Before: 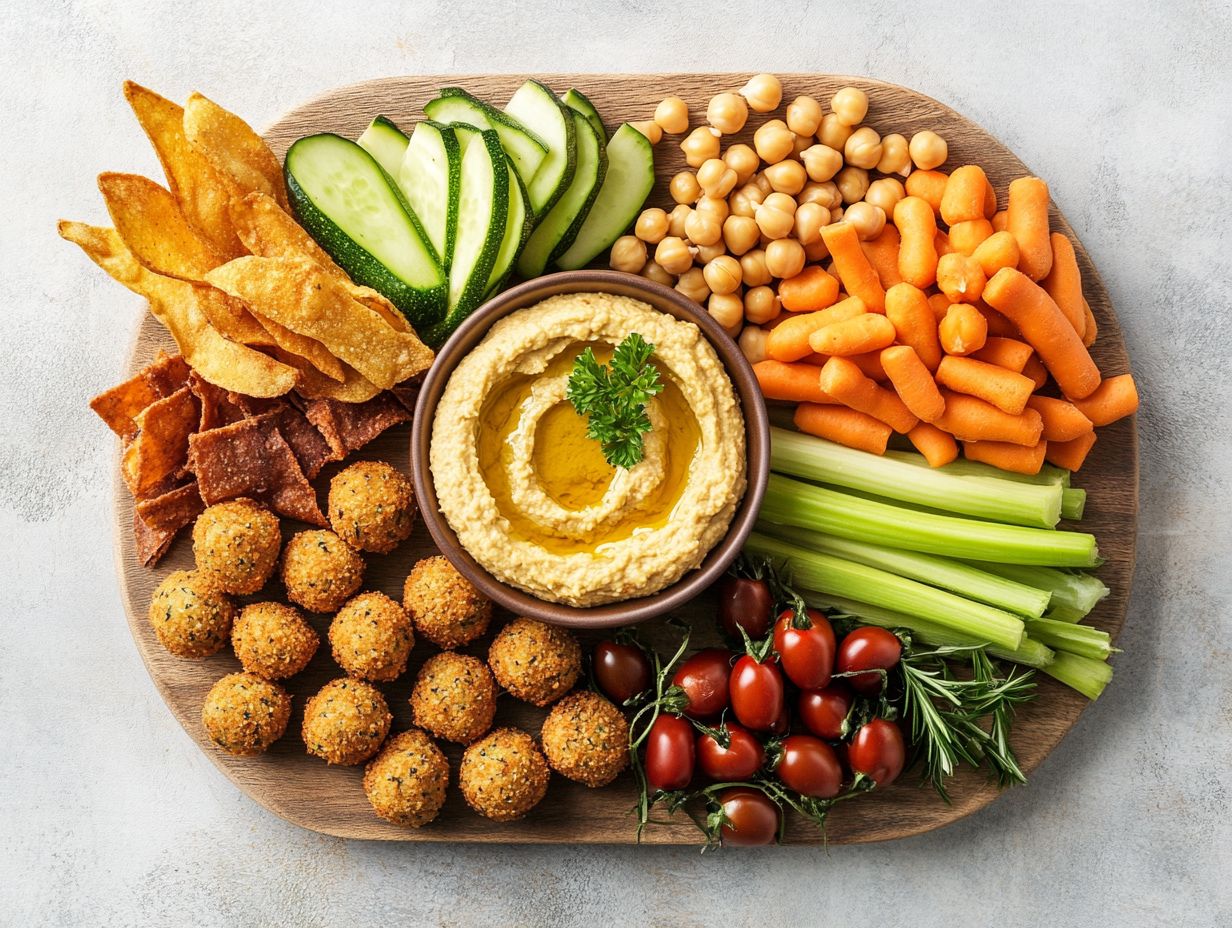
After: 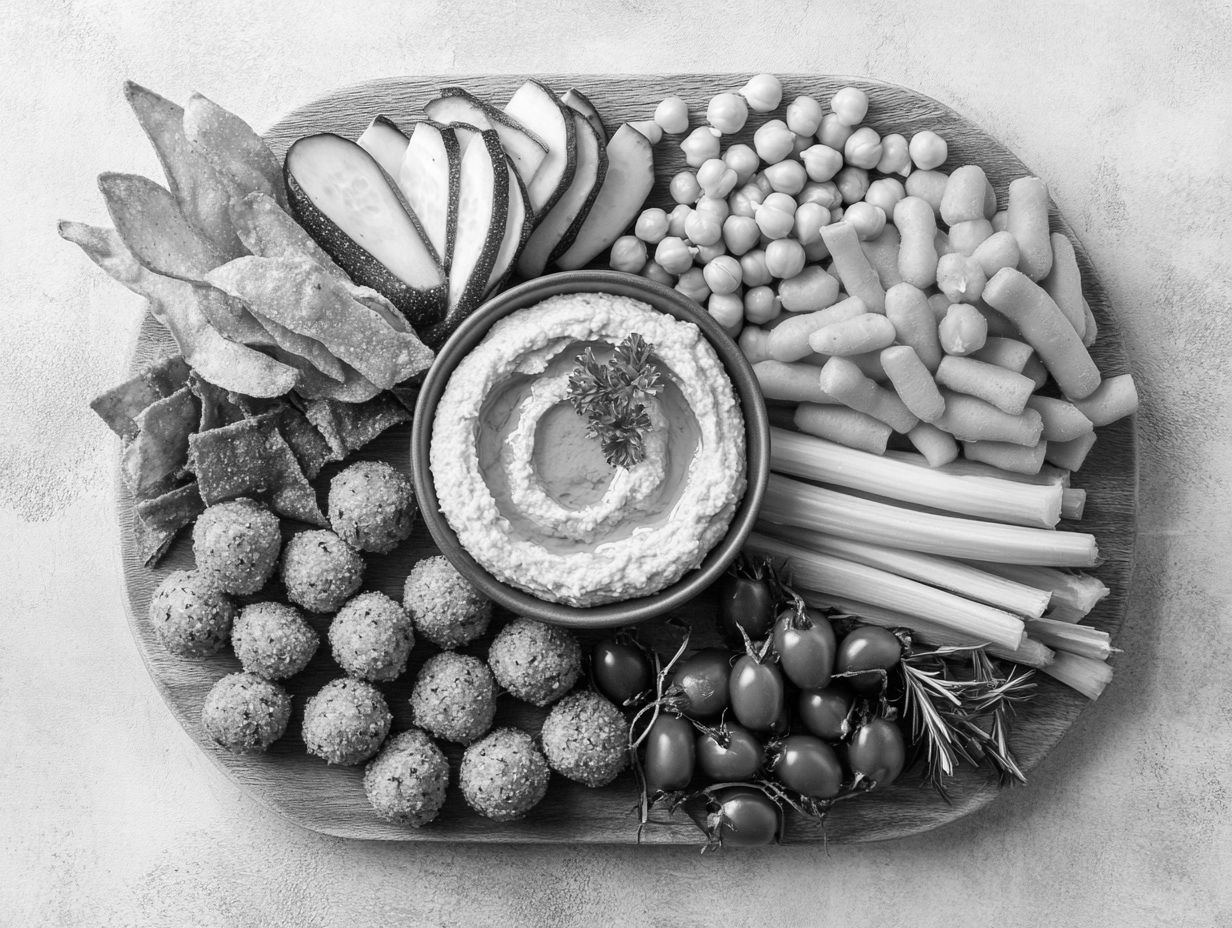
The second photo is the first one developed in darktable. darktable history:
color calibration: output gray [0.714, 0.278, 0, 0], gray › normalize channels true, illuminant custom, x 0.371, y 0.381, temperature 4282.71 K, gamut compression 0.018
